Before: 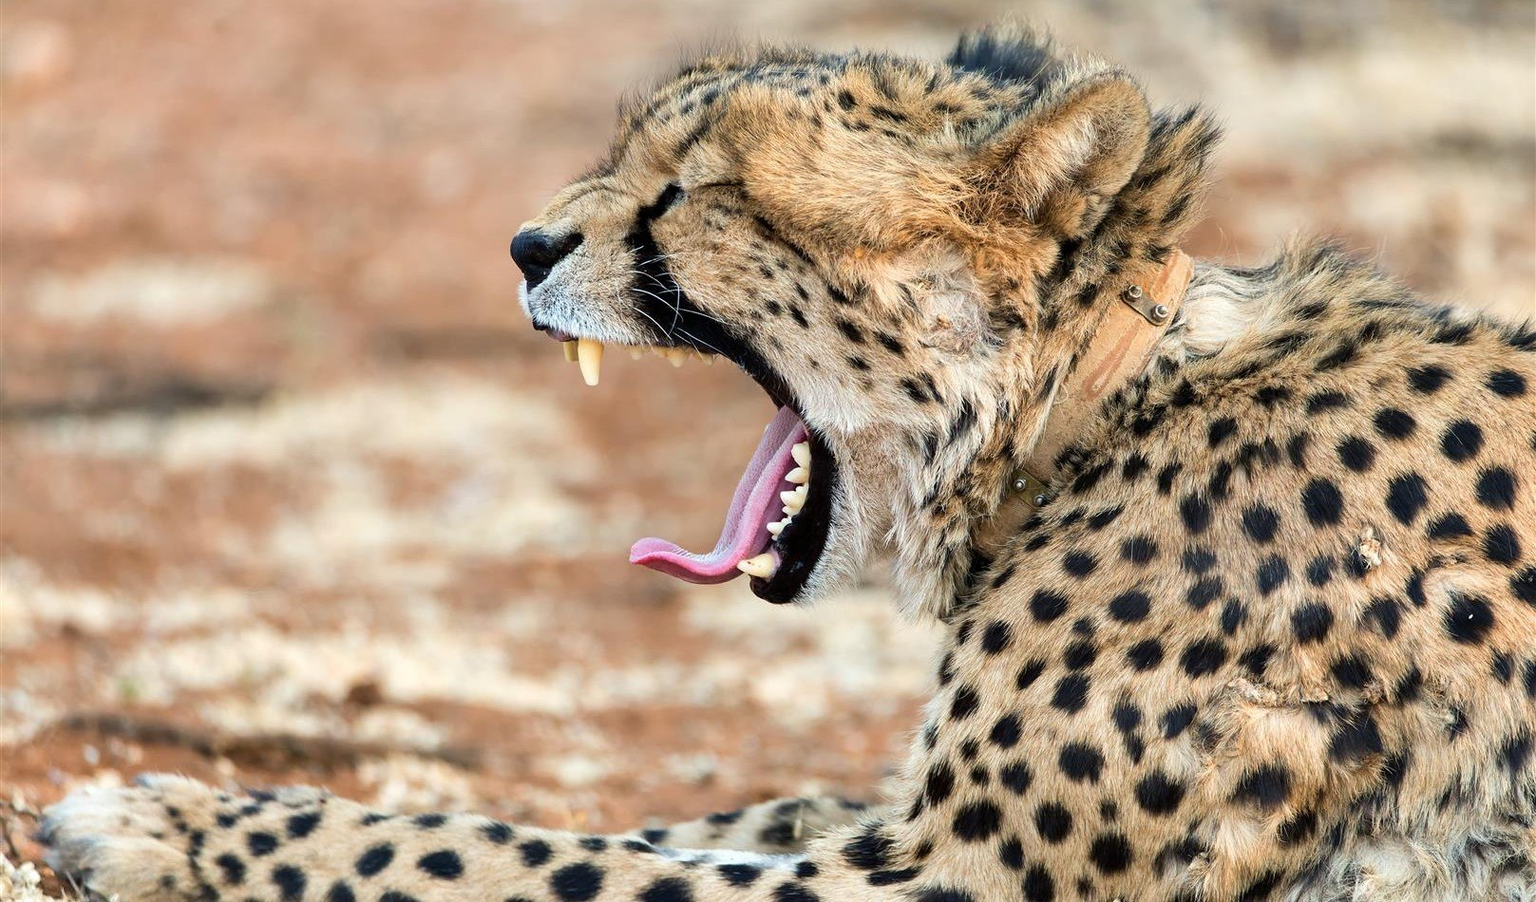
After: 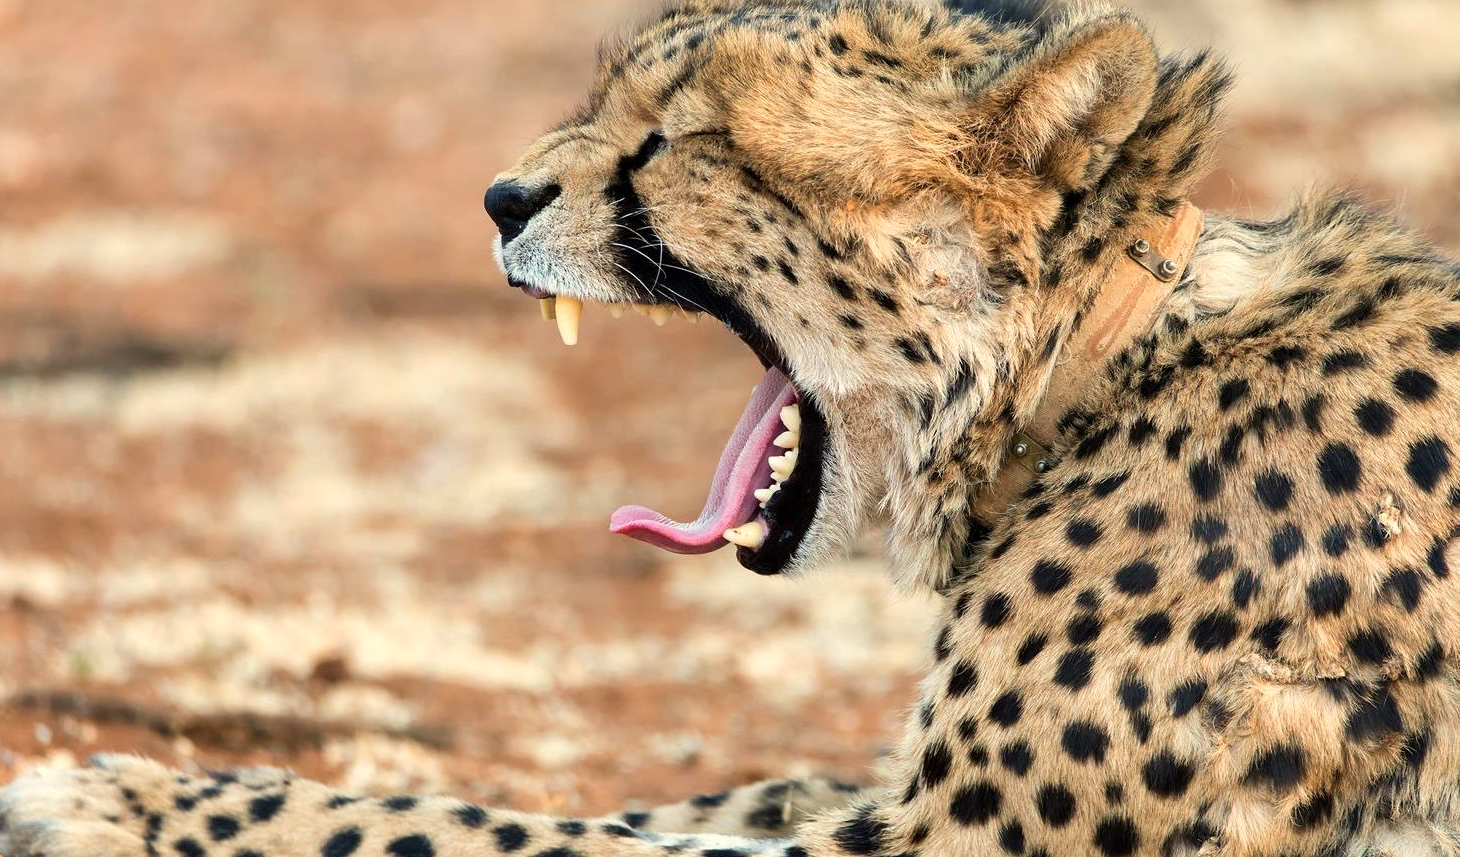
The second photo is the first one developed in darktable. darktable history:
crop: left 3.305%, top 6.436%, right 6.389%, bottom 3.258%
white balance: red 1.045, blue 0.932
